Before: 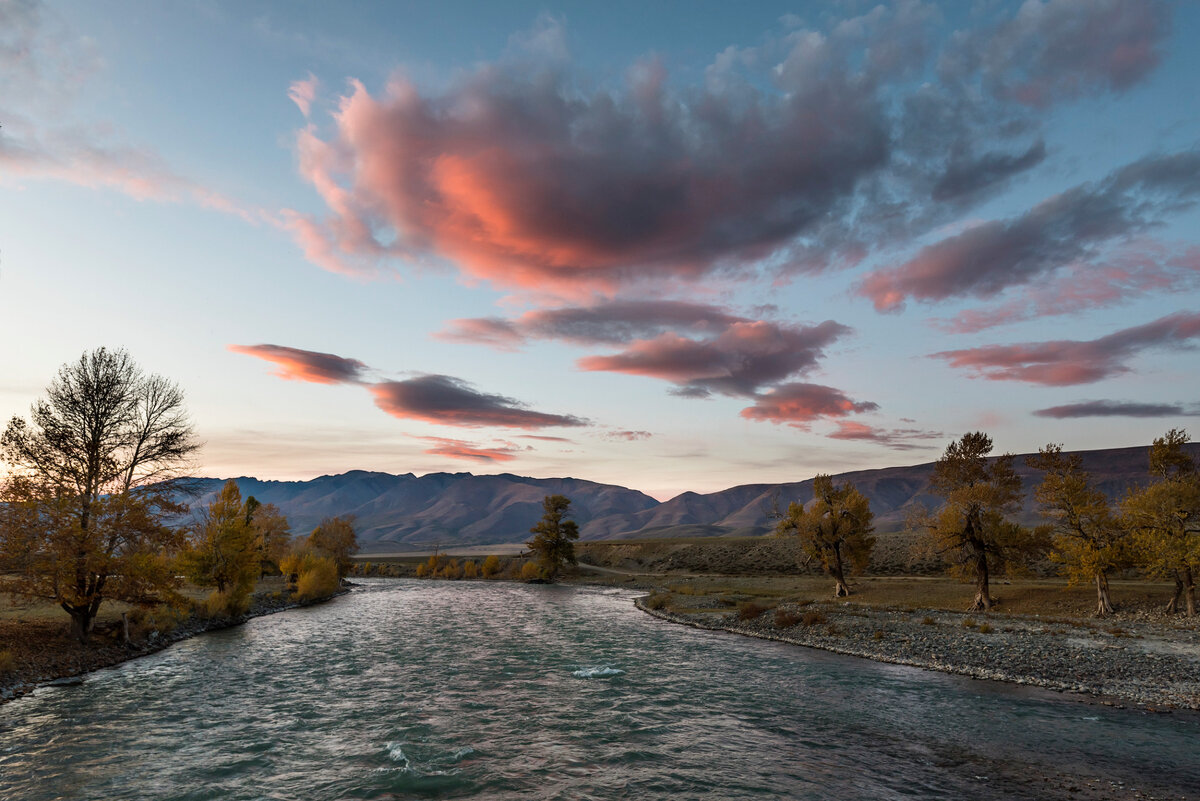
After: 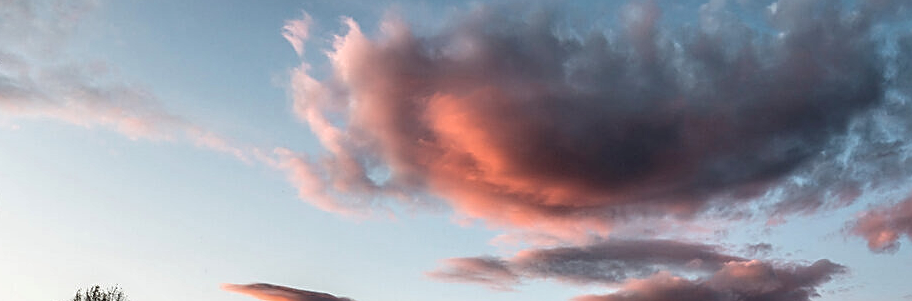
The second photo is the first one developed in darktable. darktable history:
sharpen: amount 0.49
color correction: highlights b* -0.041, saturation 0.984
local contrast: detail 154%
crop: left 0.513%, top 7.641%, right 23.465%, bottom 54.749%
